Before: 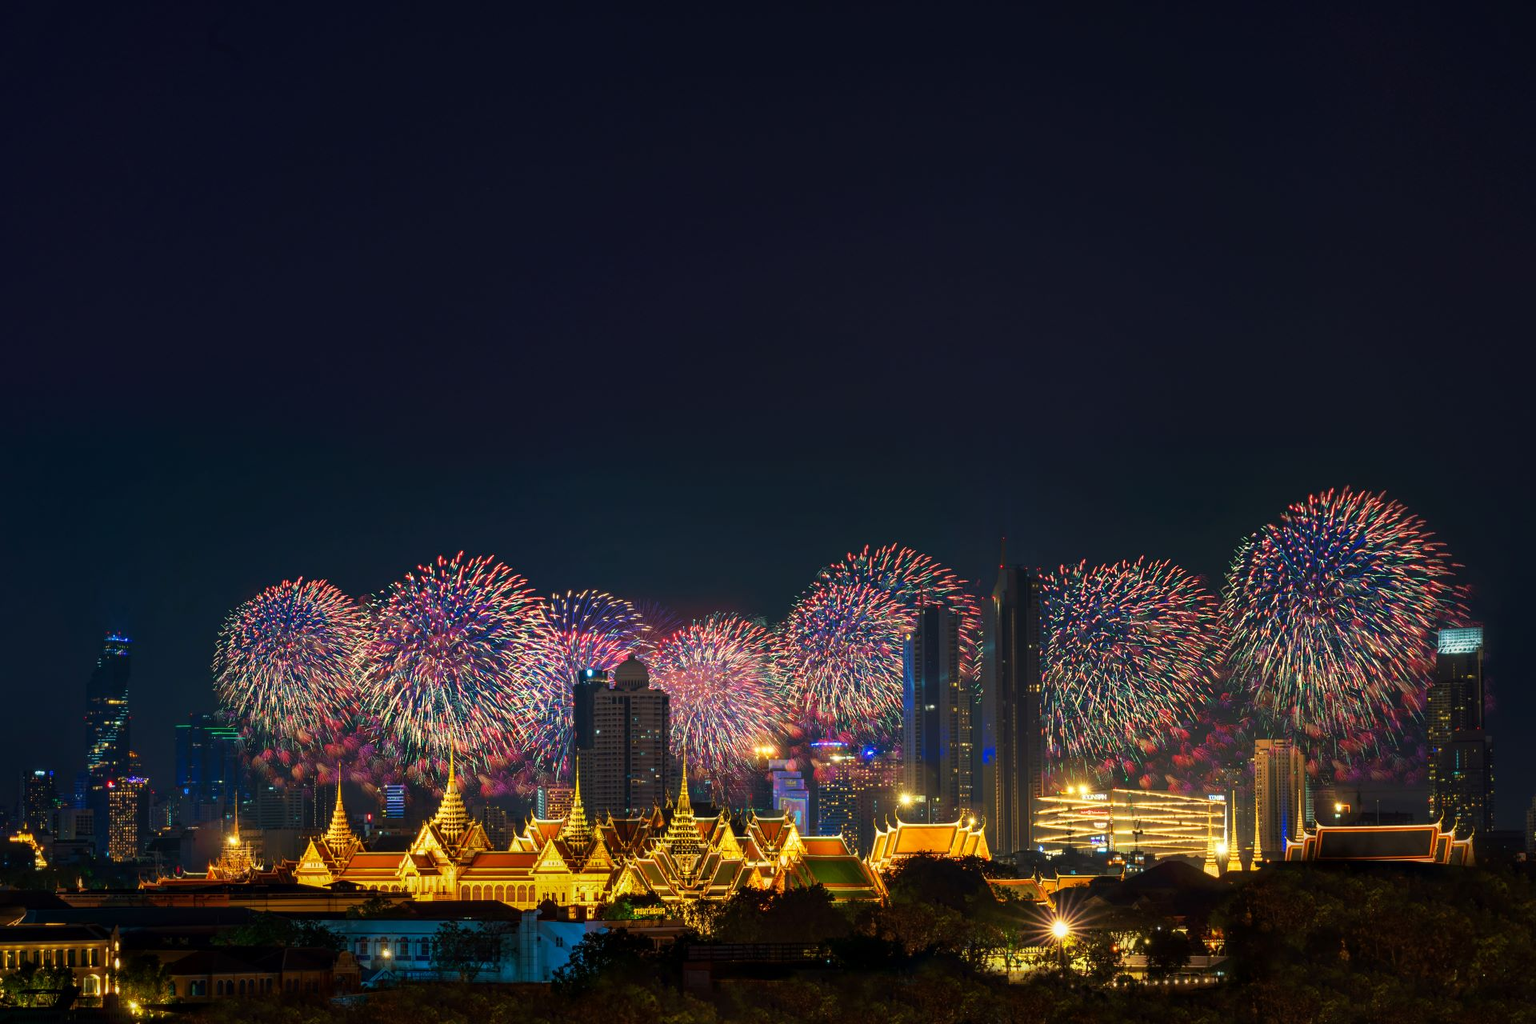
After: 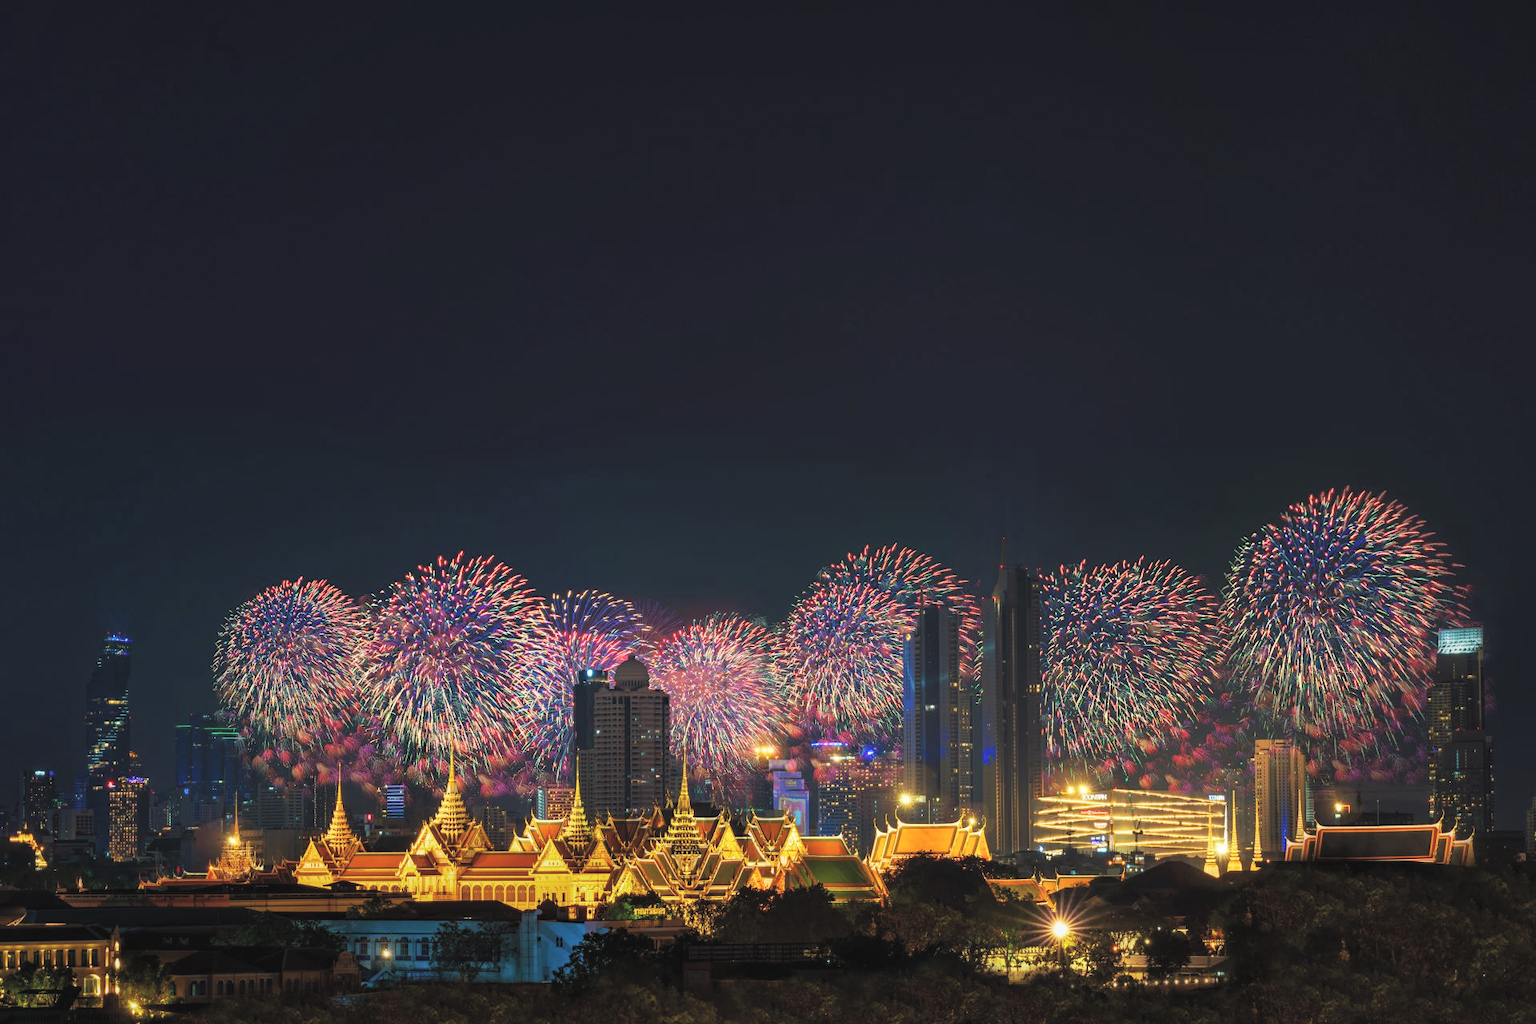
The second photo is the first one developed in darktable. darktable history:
haze removal: compatibility mode true, adaptive false
rgb levels: levels [[0.013, 0.434, 0.89], [0, 0.5, 1], [0, 0.5, 1]]
color balance: lift [1.01, 1, 1, 1], gamma [1.097, 1, 1, 1], gain [0.85, 1, 1, 1]
